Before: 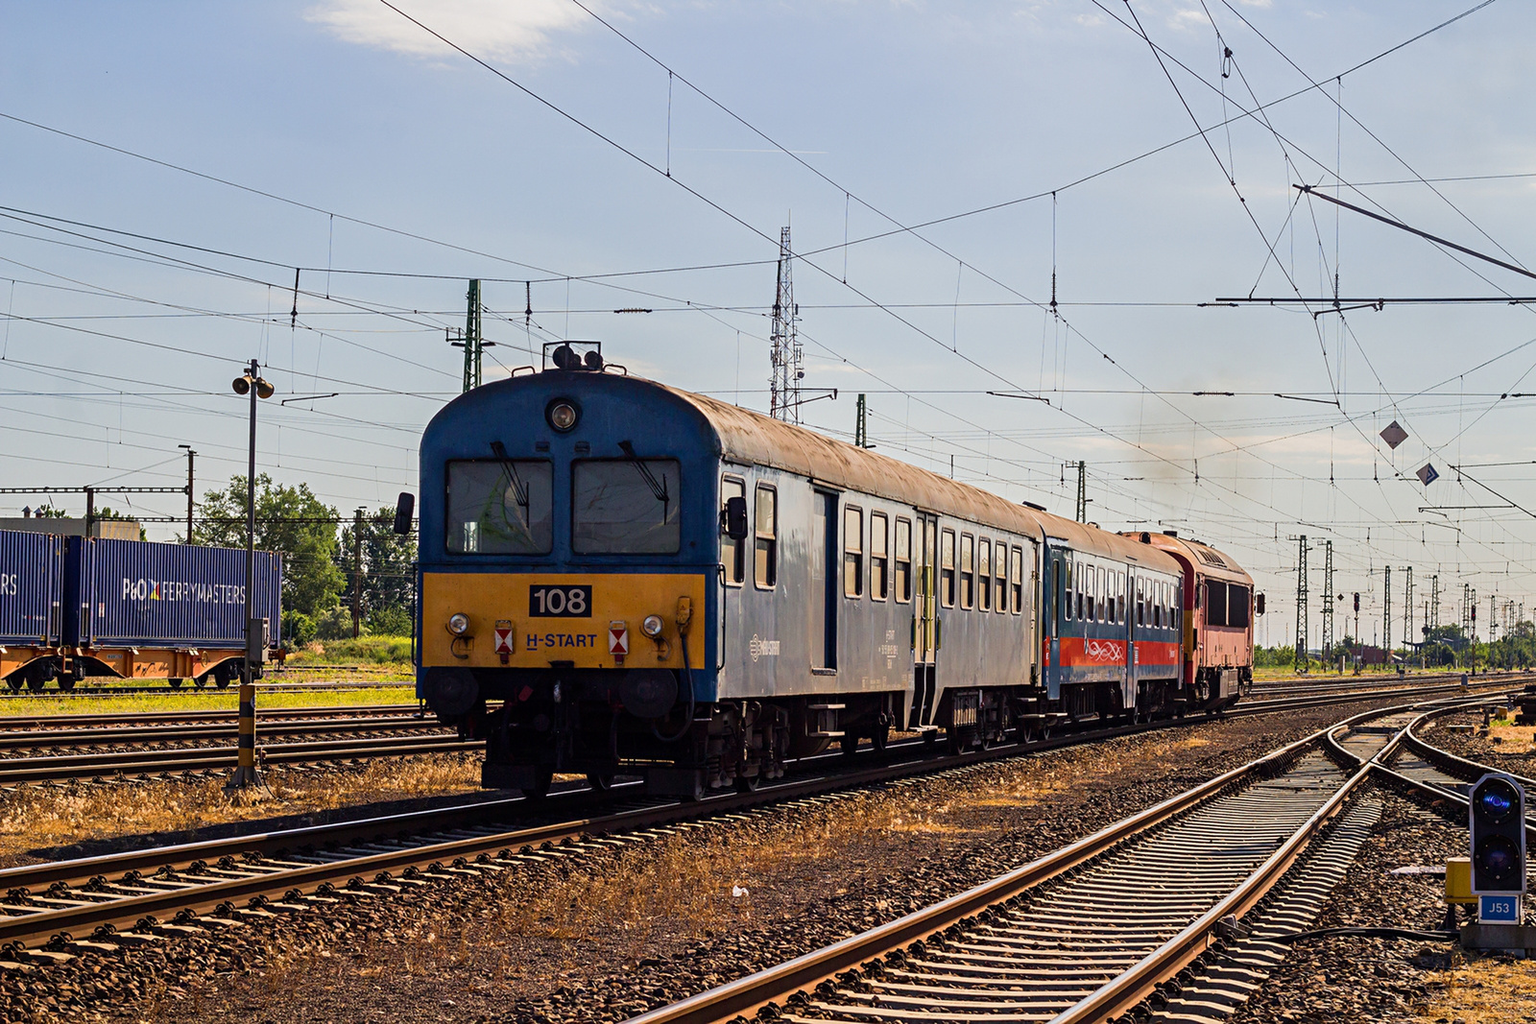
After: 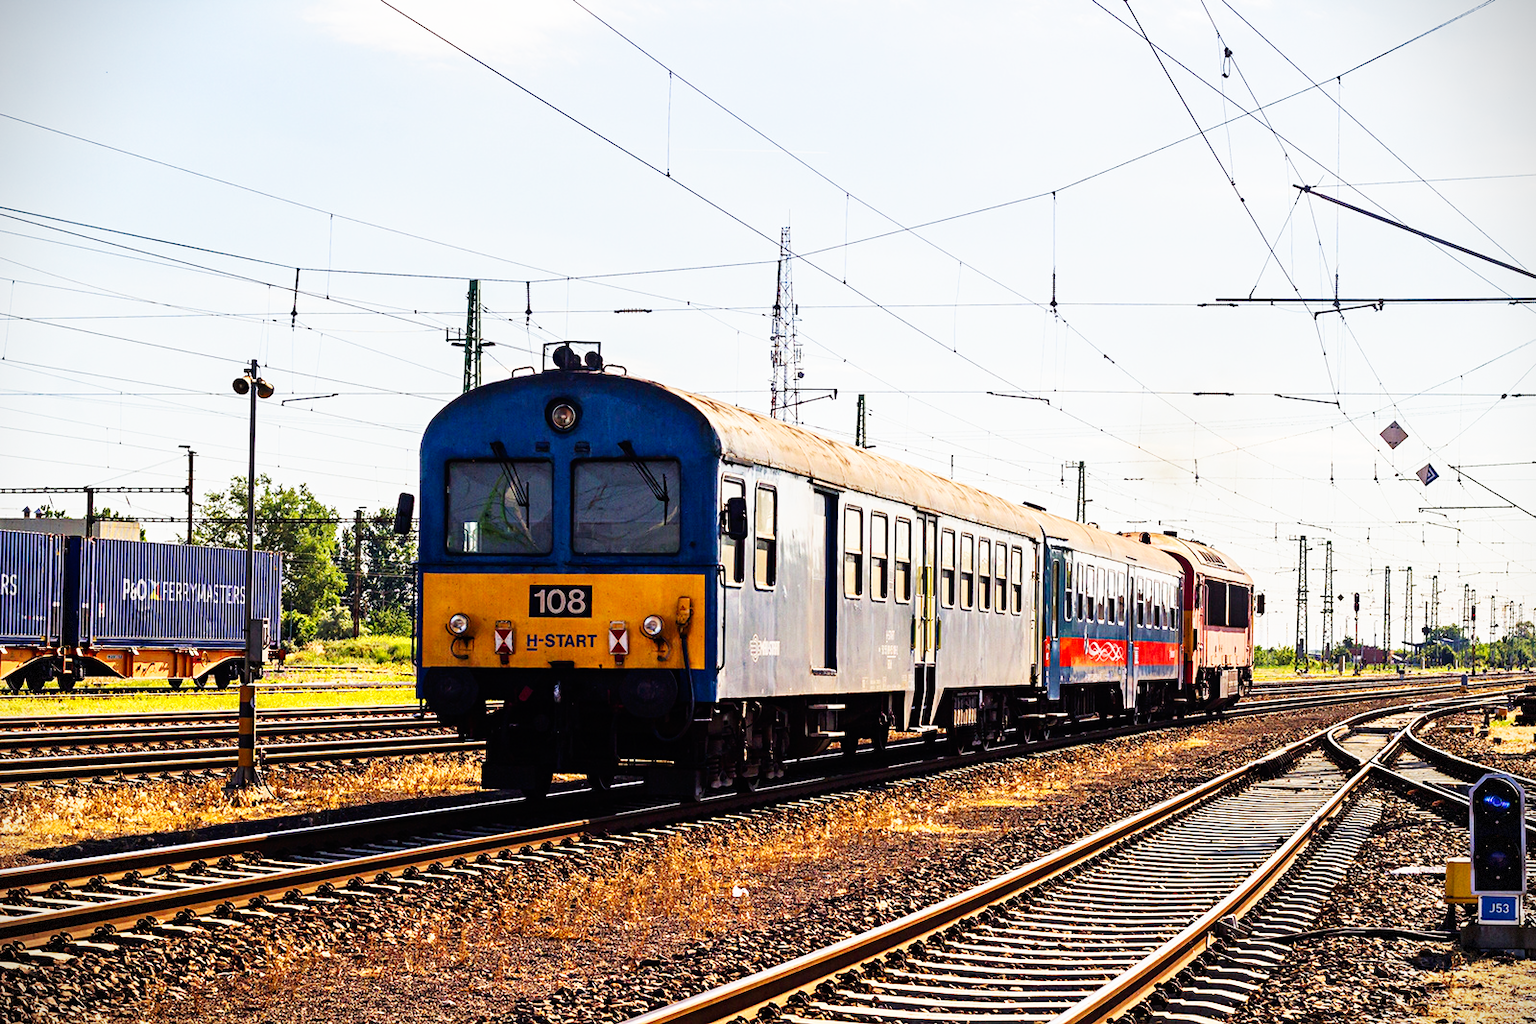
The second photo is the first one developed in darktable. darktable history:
vignetting: fall-off start 91.53%, brightness -0.575, dithering 8-bit output, unbound false
base curve: curves: ch0 [(0, 0) (0.007, 0.004) (0.027, 0.03) (0.046, 0.07) (0.207, 0.54) (0.442, 0.872) (0.673, 0.972) (1, 1)], preserve colors none
